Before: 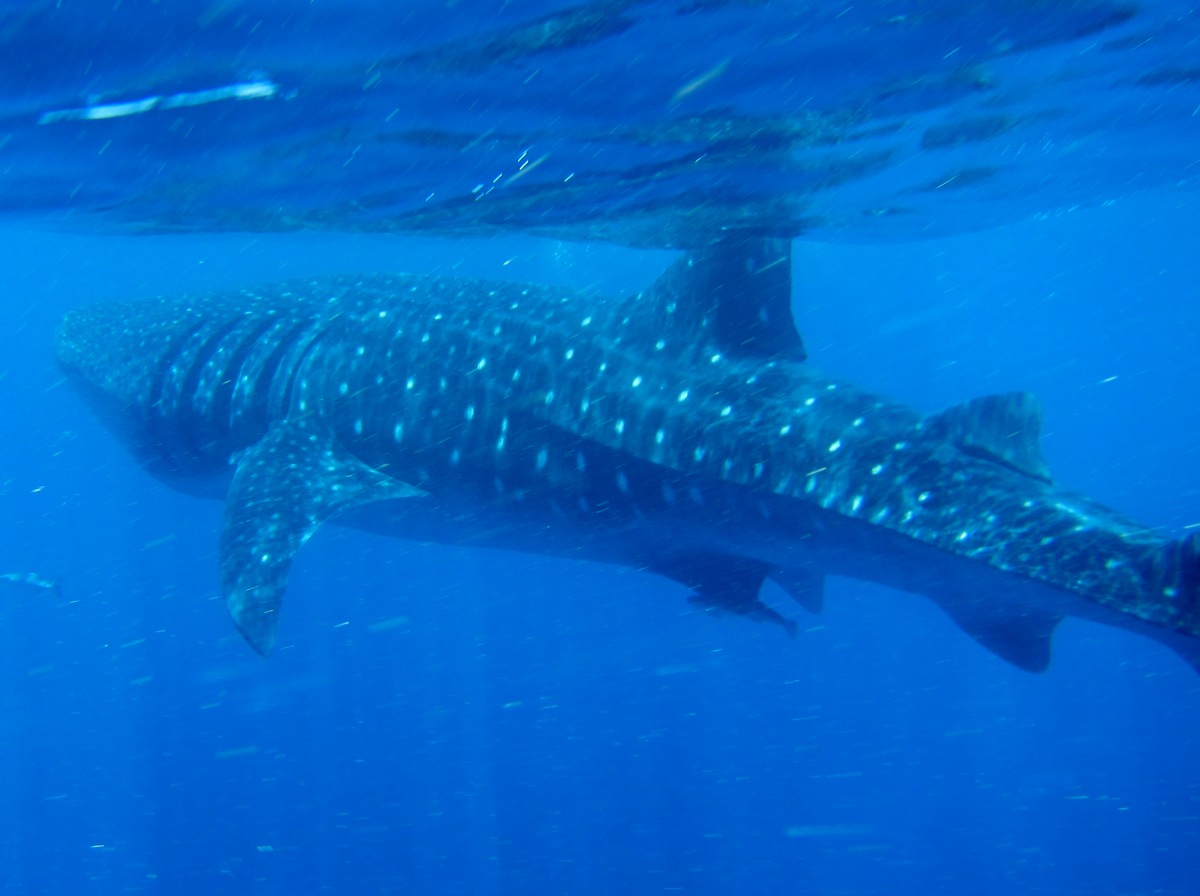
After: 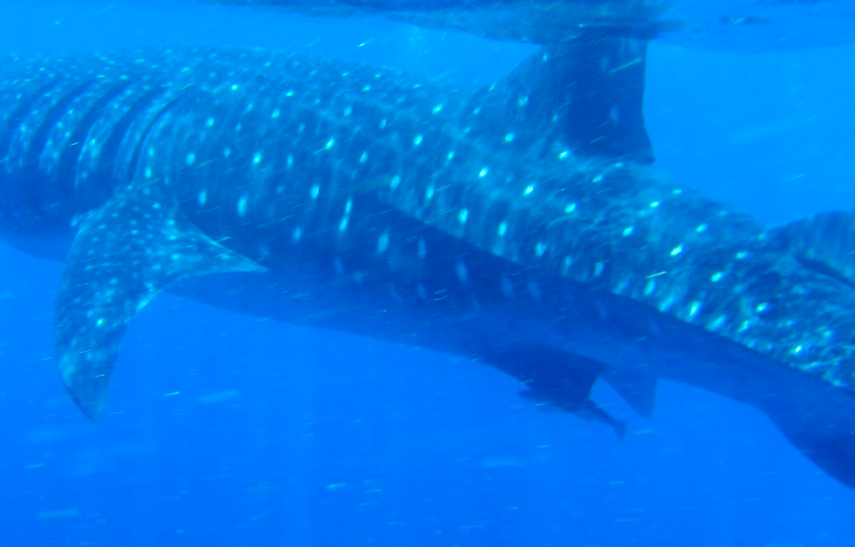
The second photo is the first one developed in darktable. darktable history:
contrast brightness saturation: brightness 0.085, saturation 0.193
crop and rotate: angle -4.04°, left 9.852%, top 21.316%, right 12.303%, bottom 11.91%
